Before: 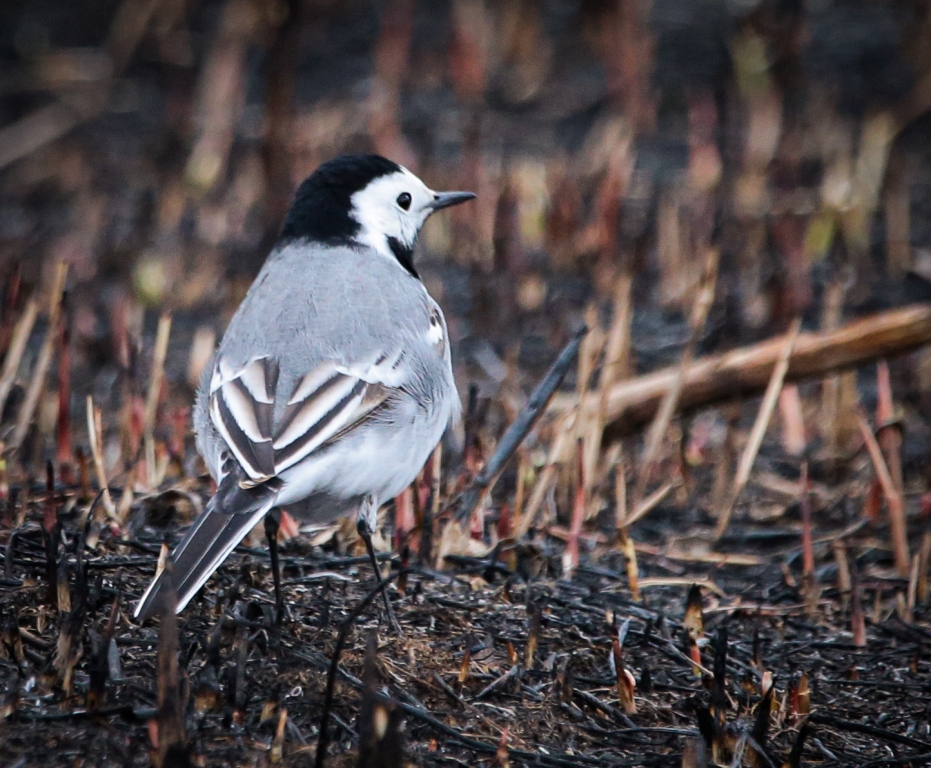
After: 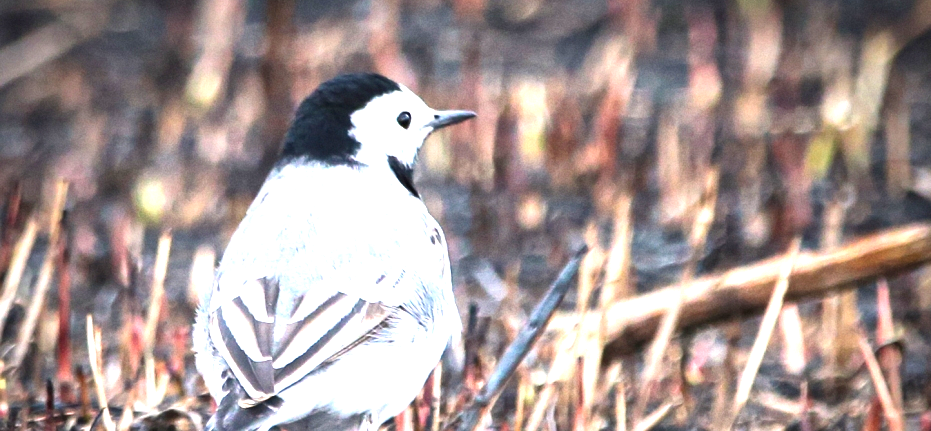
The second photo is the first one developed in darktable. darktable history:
exposure: black level correction 0, exposure 1.7 EV, compensate exposure bias true, compensate highlight preservation false
crop and rotate: top 10.605%, bottom 33.274%
